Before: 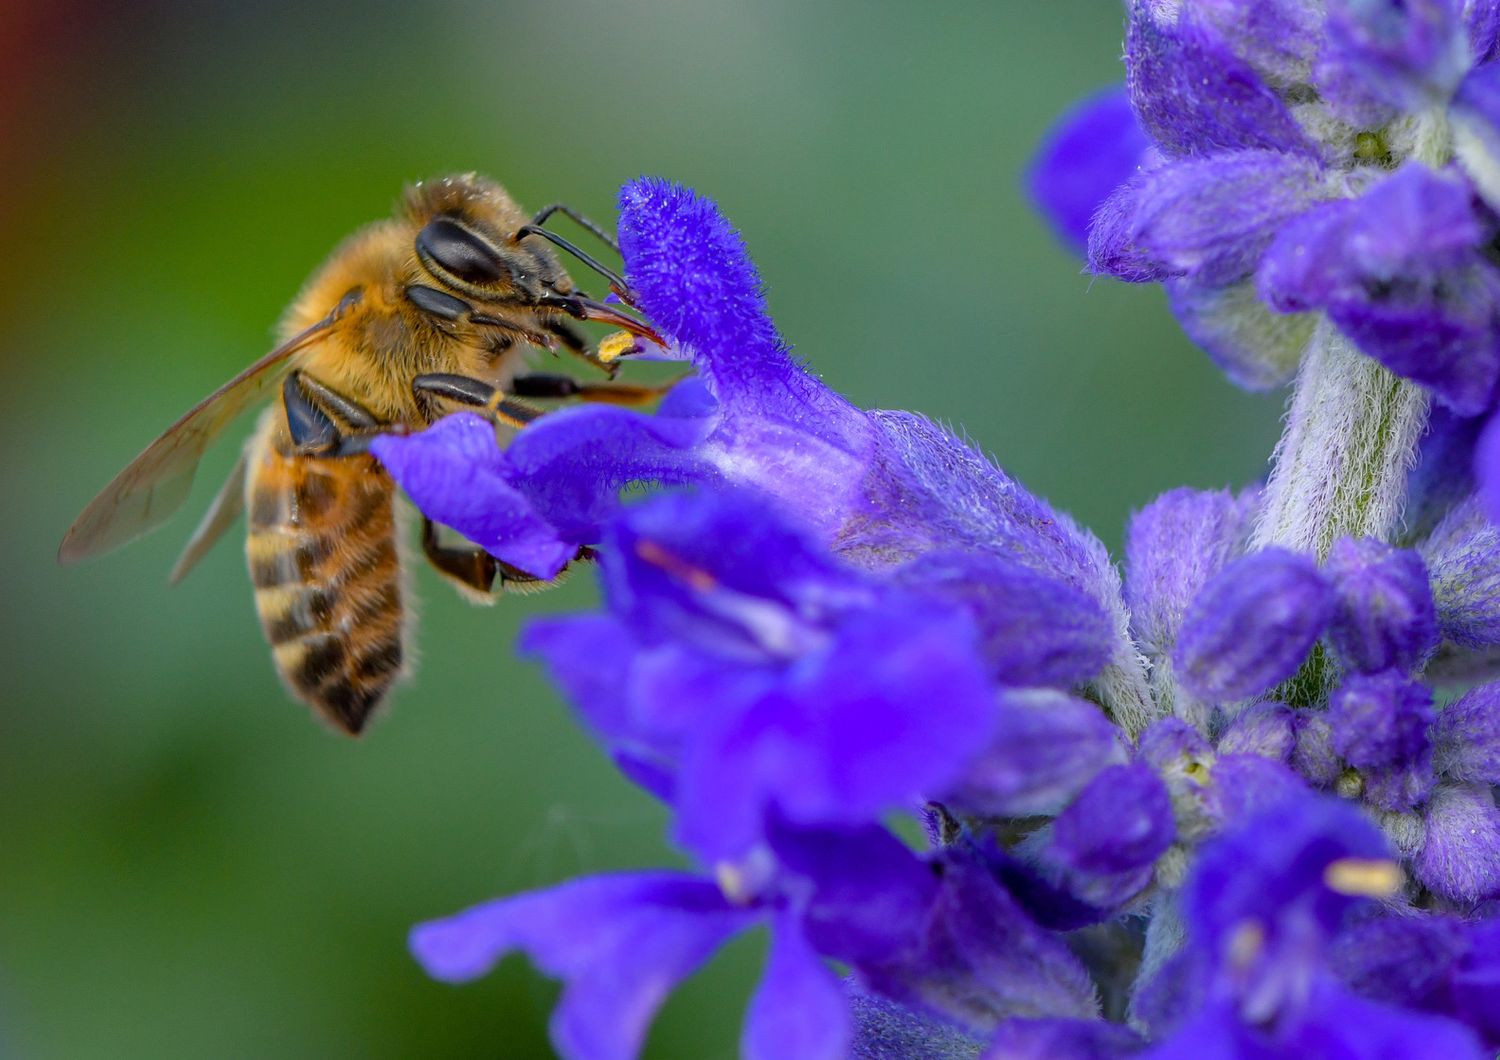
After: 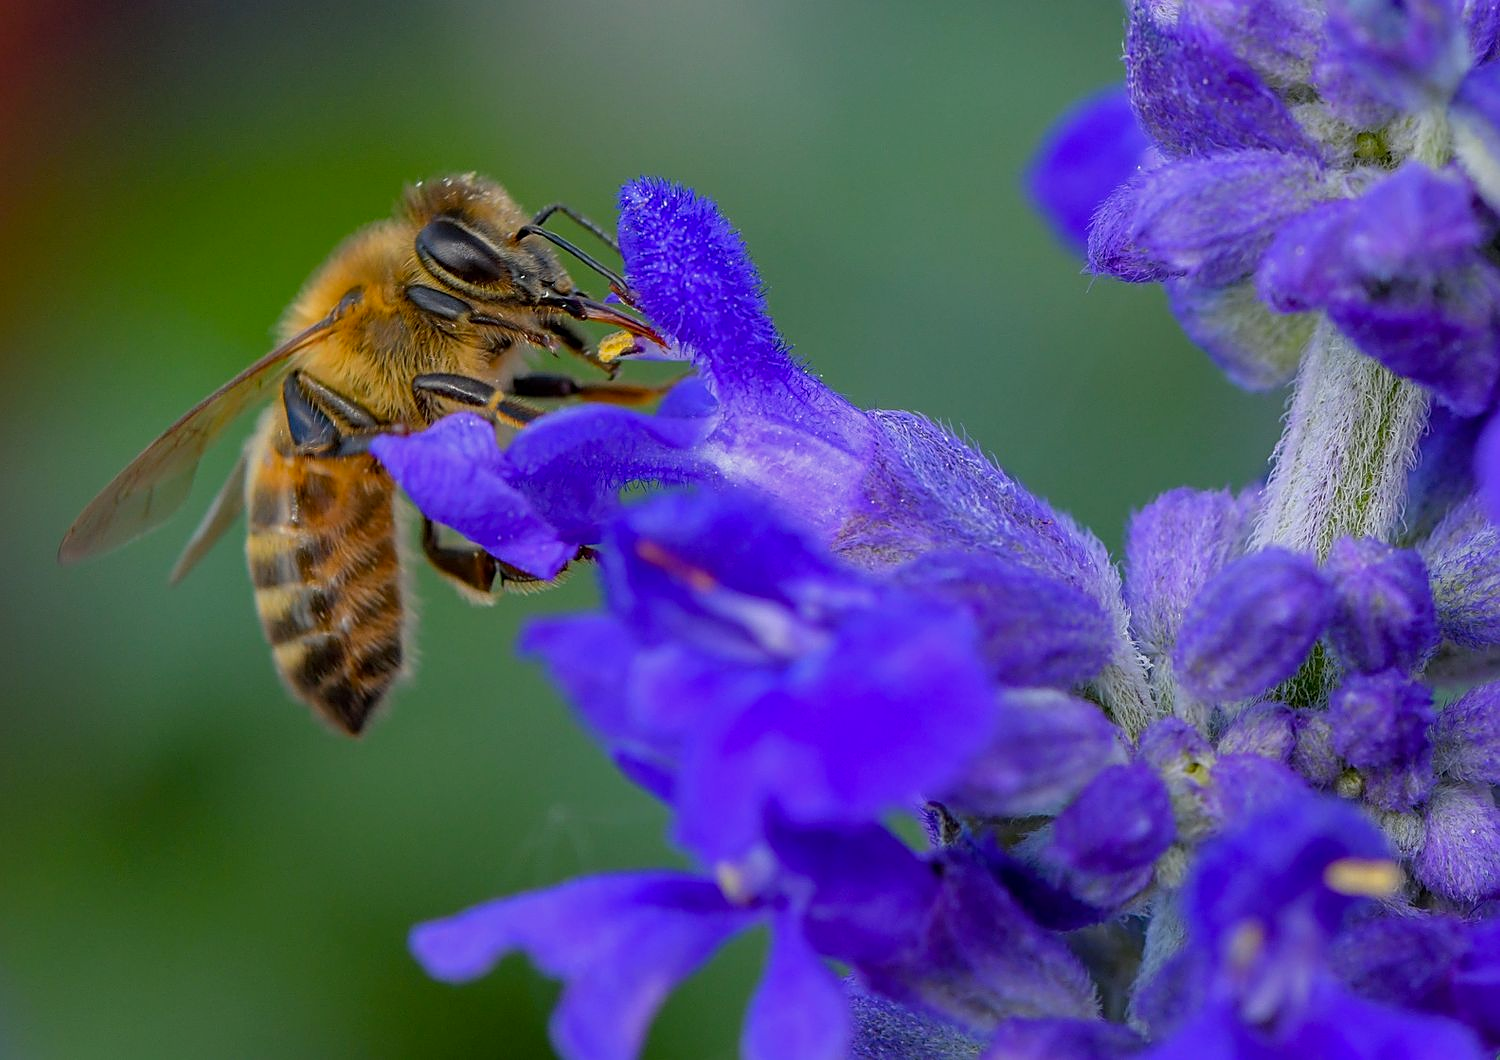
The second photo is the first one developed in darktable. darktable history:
sharpen: on, module defaults
shadows and highlights: radius 122.31, shadows 21.95, white point adjustment -9.54, highlights -14.79, soften with gaussian
